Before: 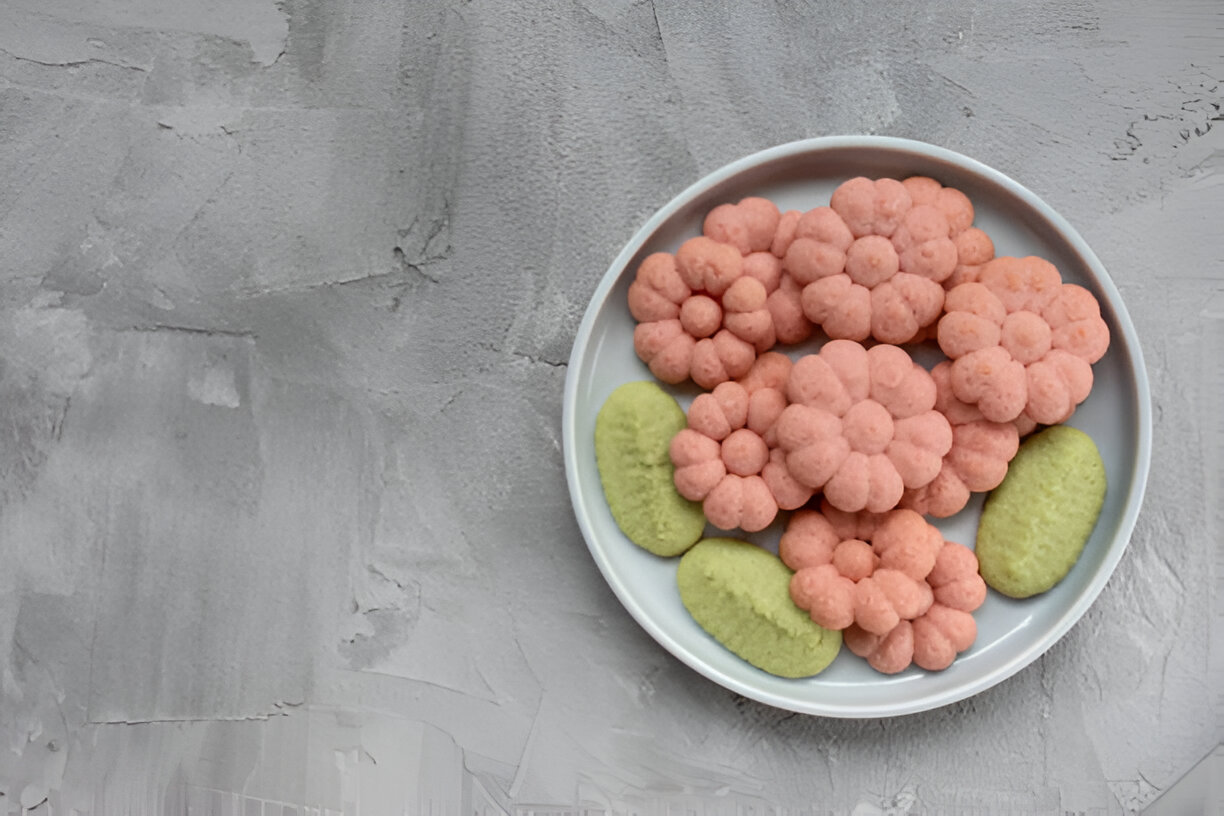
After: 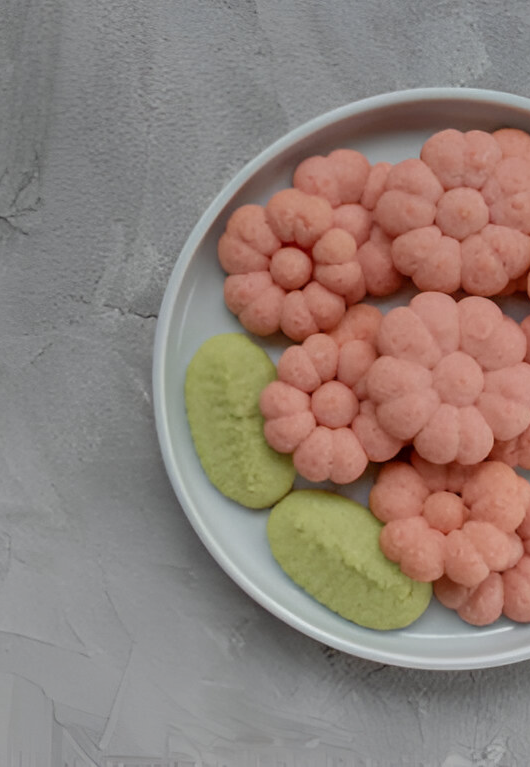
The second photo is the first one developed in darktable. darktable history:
crop: left 33.537%, top 5.964%, right 23.088%
shadows and highlights: highlights color adjustment 0.628%, soften with gaussian
tone equalizer: -8 EV 0.281 EV, -7 EV 0.441 EV, -6 EV 0.401 EV, -5 EV 0.218 EV, -3 EV -0.262 EV, -2 EV -0.444 EV, -1 EV -0.441 EV, +0 EV -0.229 EV, edges refinement/feathering 500, mask exposure compensation -1.57 EV, preserve details no
